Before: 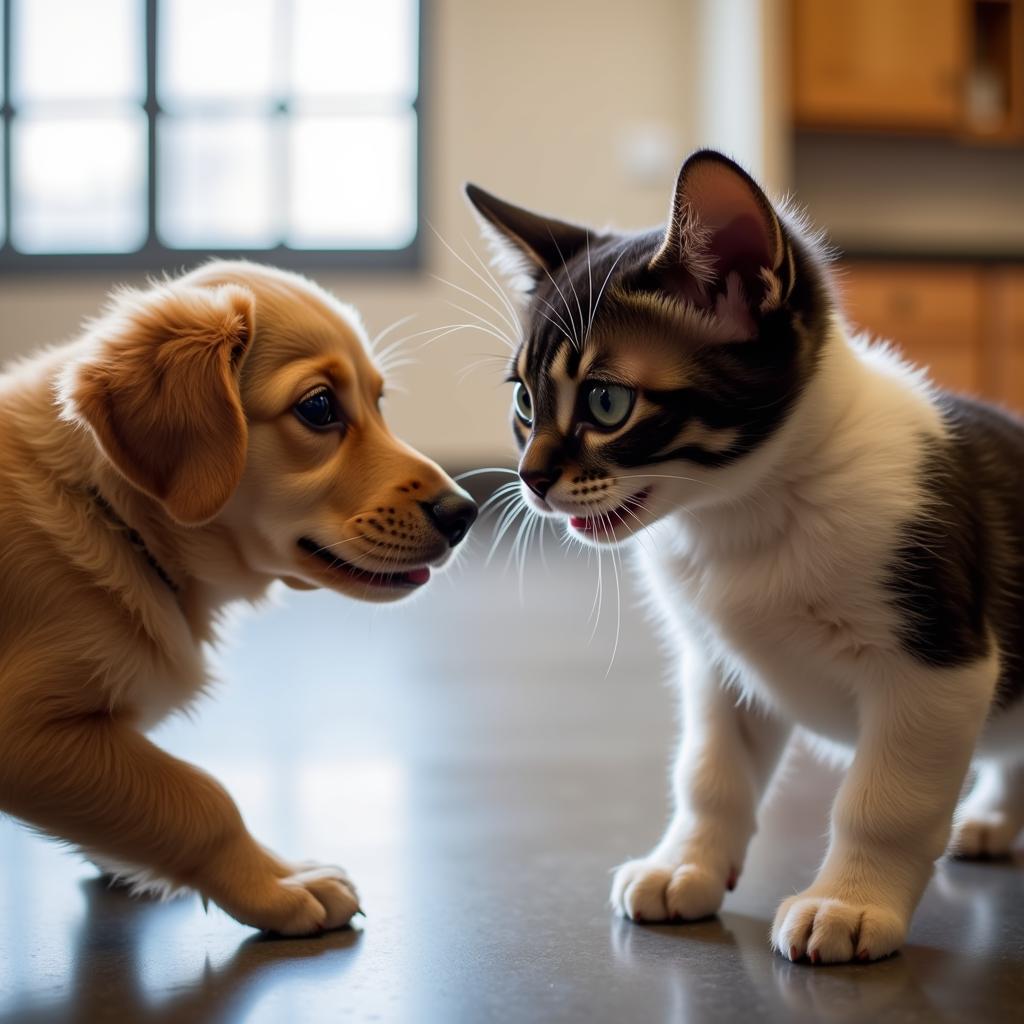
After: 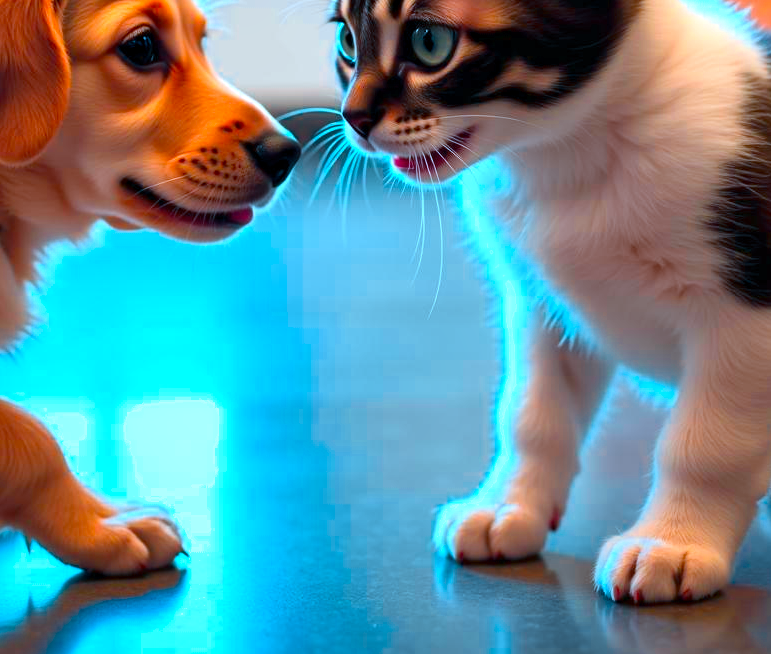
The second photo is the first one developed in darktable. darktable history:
shadows and highlights: low approximation 0.01, soften with gaussian
color calibration: output R [1.422, -0.35, -0.252, 0], output G [-0.238, 1.259, -0.084, 0], output B [-0.081, -0.196, 1.58, 0], output brightness [0.49, 0.671, -0.57, 0], illuminant as shot in camera, x 0.358, y 0.373, temperature 4628.91 K
crop and rotate: left 17.289%, top 35.237%, right 7.336%, bottom 0.885%
